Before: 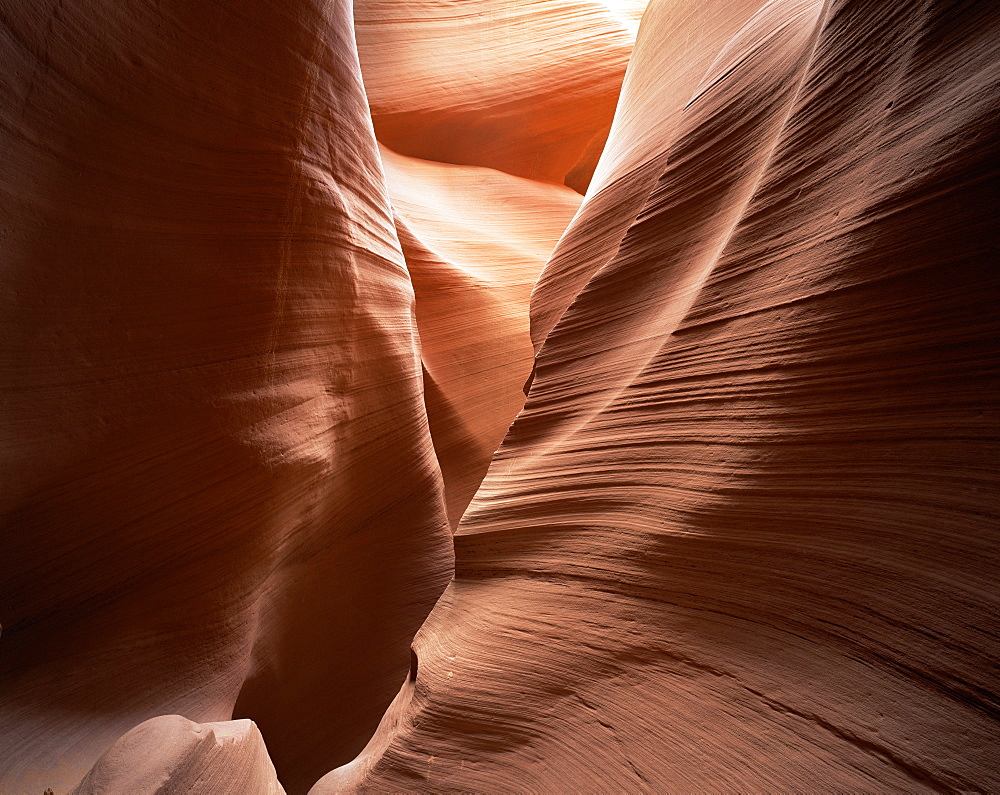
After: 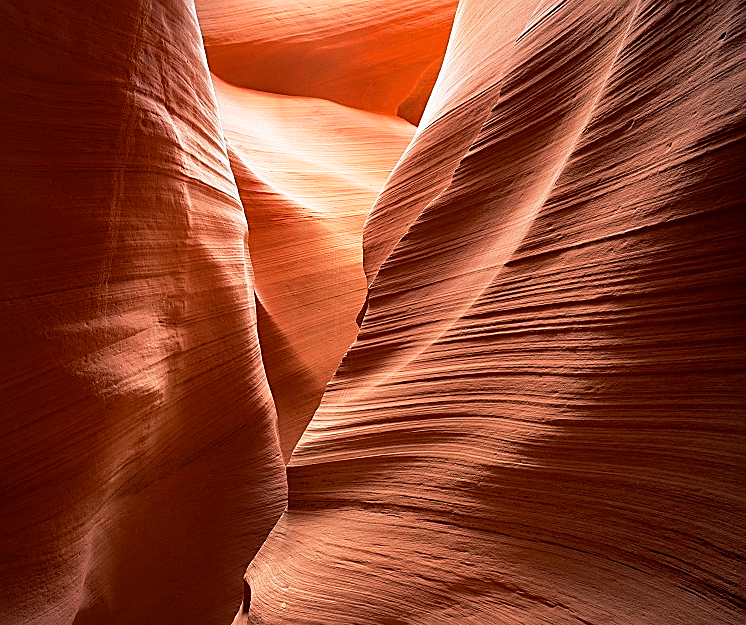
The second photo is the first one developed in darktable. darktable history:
crop: left 16.732%, top 8.717%, right 8.598%, bottom 12.567%
sharpen: on, module defaults
